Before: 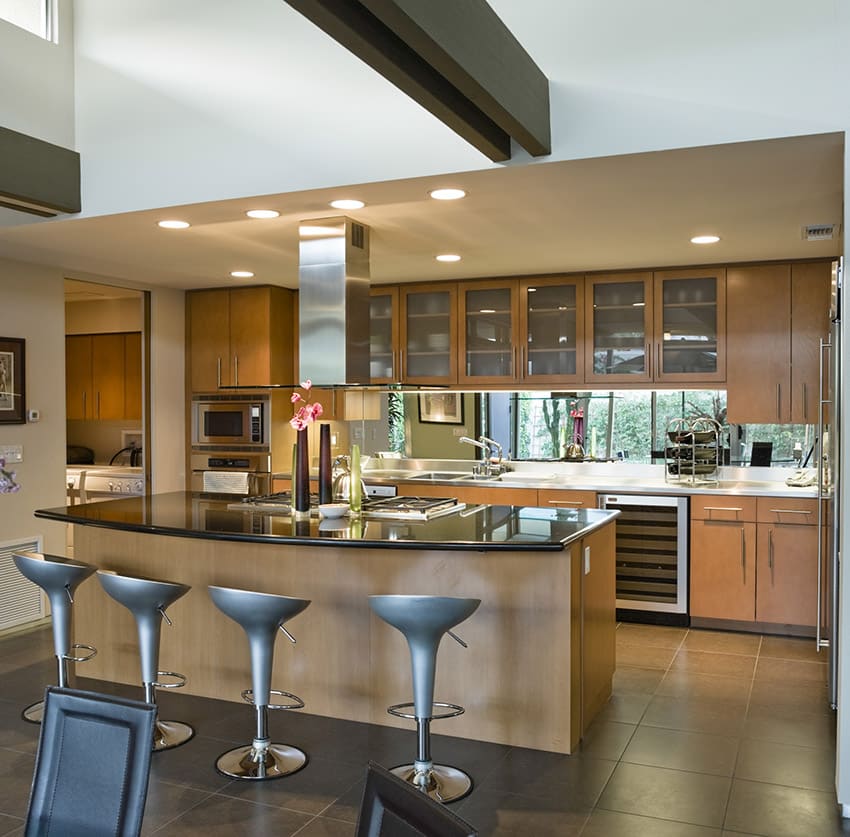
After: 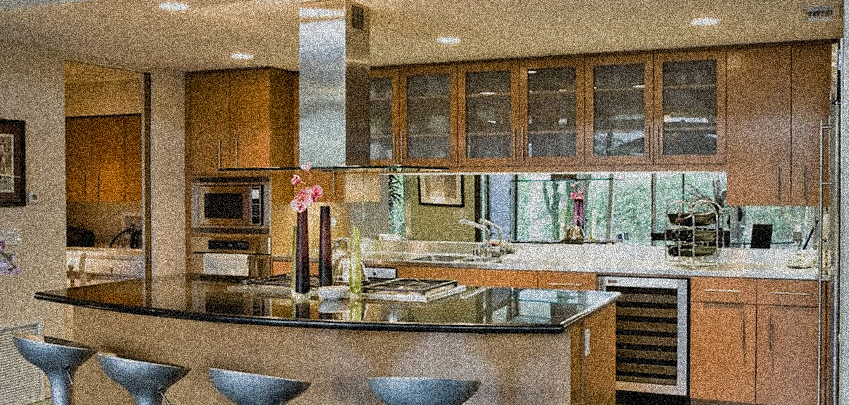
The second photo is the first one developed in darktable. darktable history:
filmic rgb: black relative exposure -7.65 EV, white relative exposure 4.56 EV, hardness 3.61
shadows and highlights: soften with gaussian
crop and rotate: top 26.056%, bottom 25.543%
grain: coarseness 3.75 ISO, strength 100%, mid-tones bias 0%
